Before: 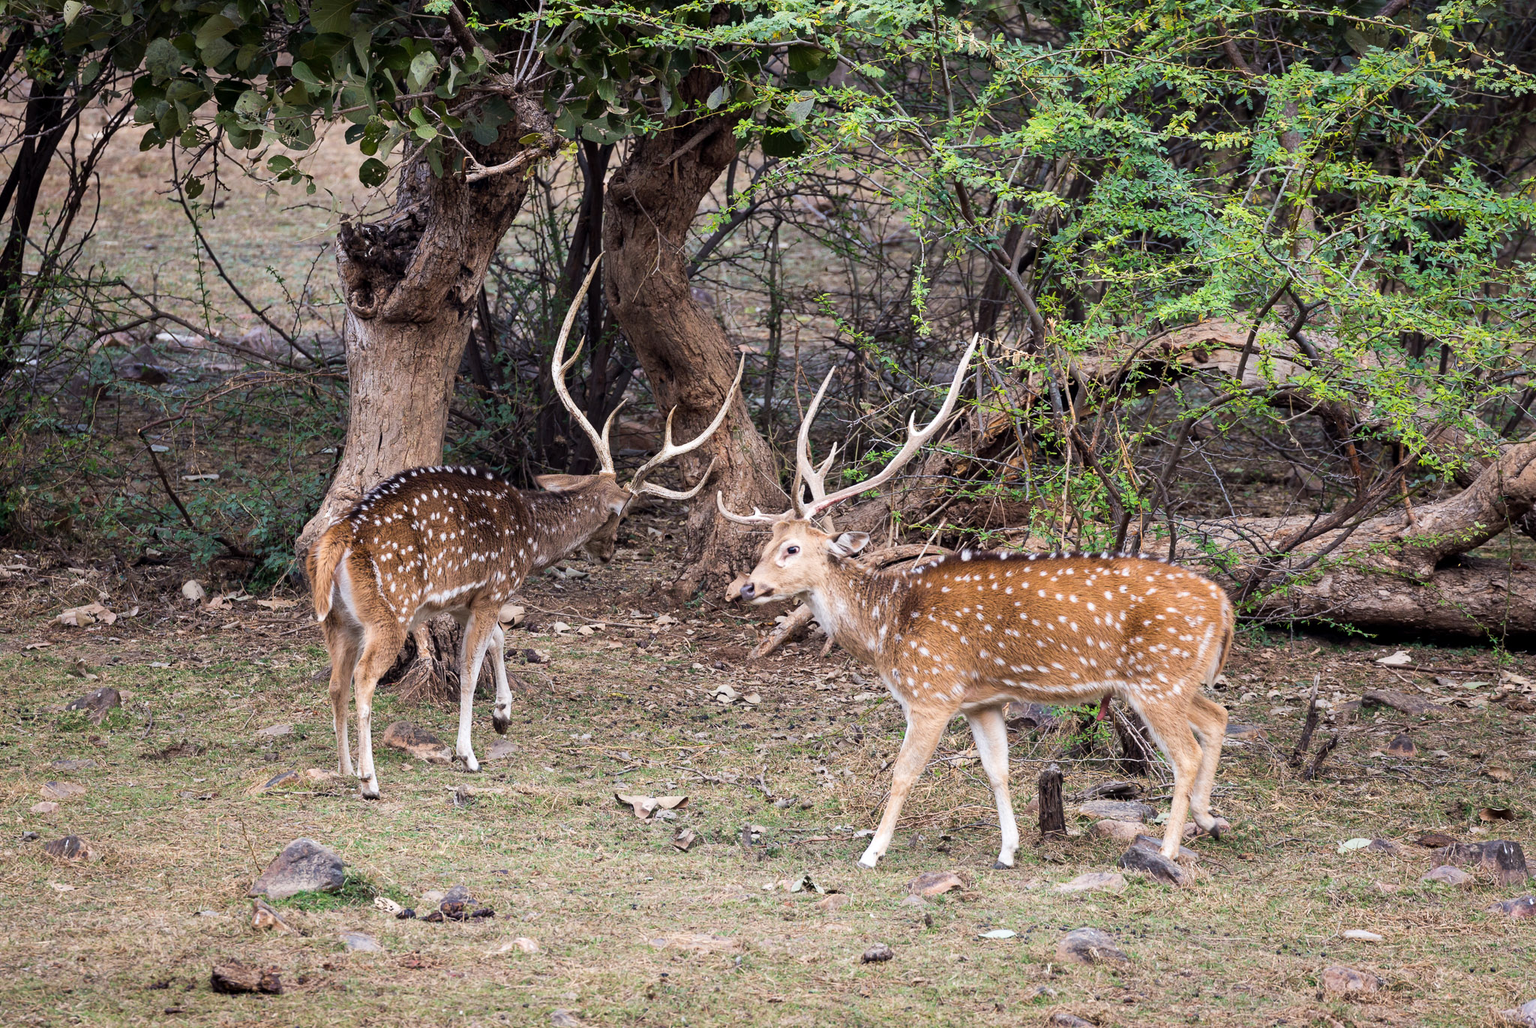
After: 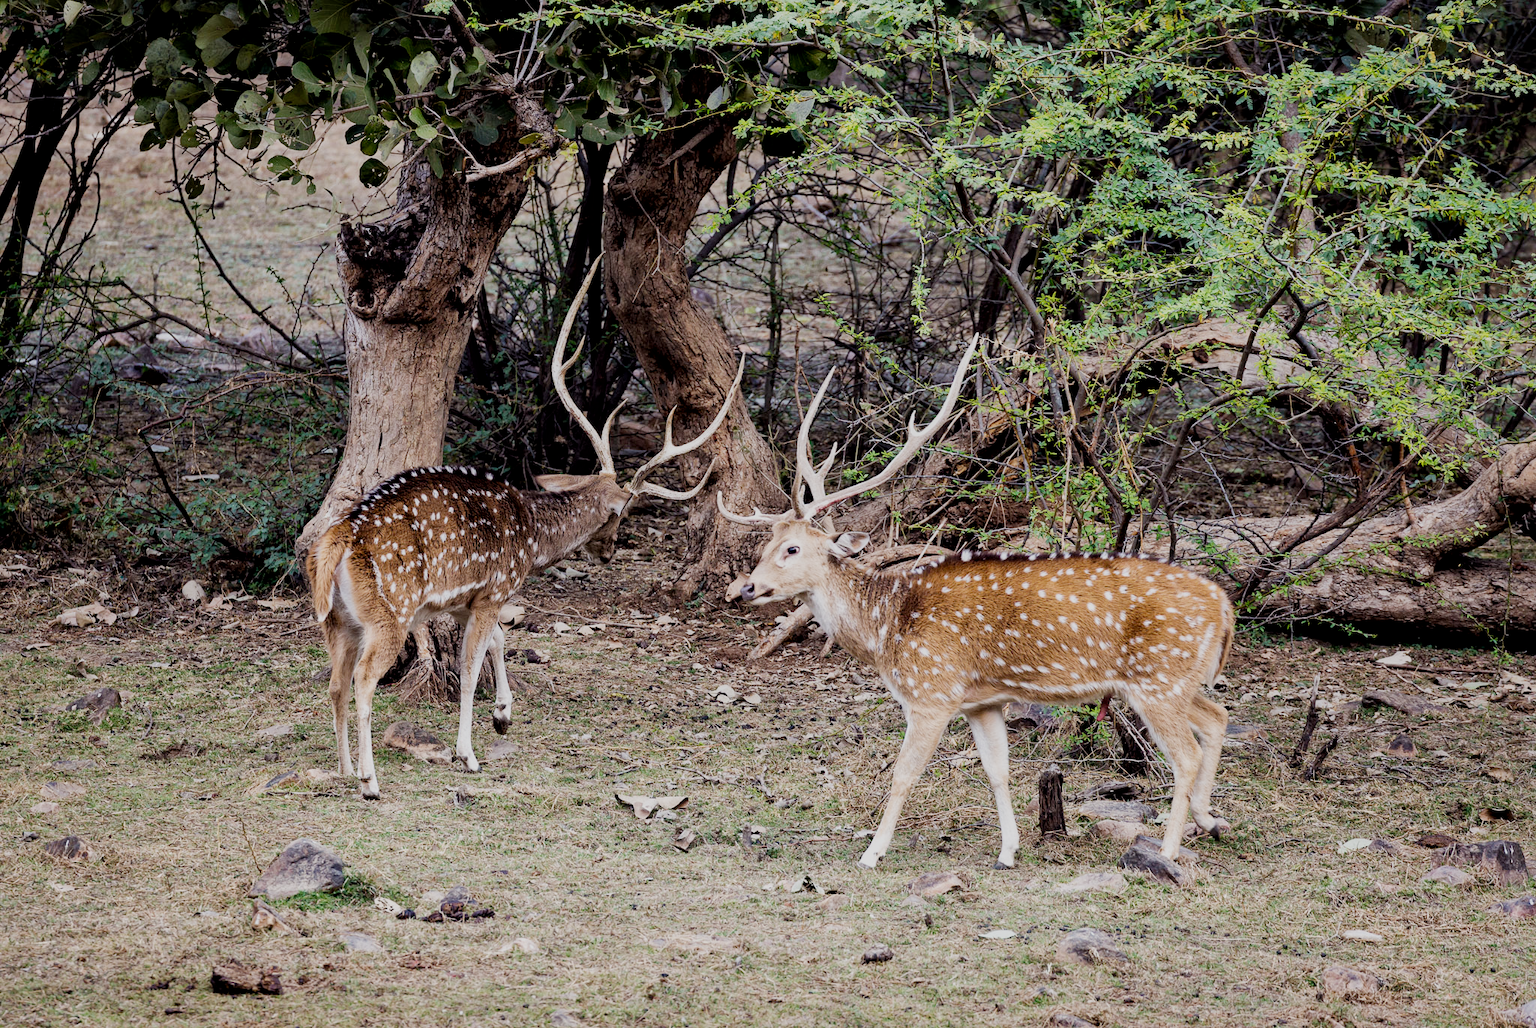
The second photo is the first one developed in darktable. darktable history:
filmic rgb: black relative exposure -7.14 EV, white relative exposure 5.38 EV, hardness 3.02, preserve chrominance no, color science v4 (2020), iterations of high-quality reconstruction 0, contrast in shadows soft
local contrast: mode bilateral grid, contrast 20, coarseness 50, detail 132%, midtone range 0.2
